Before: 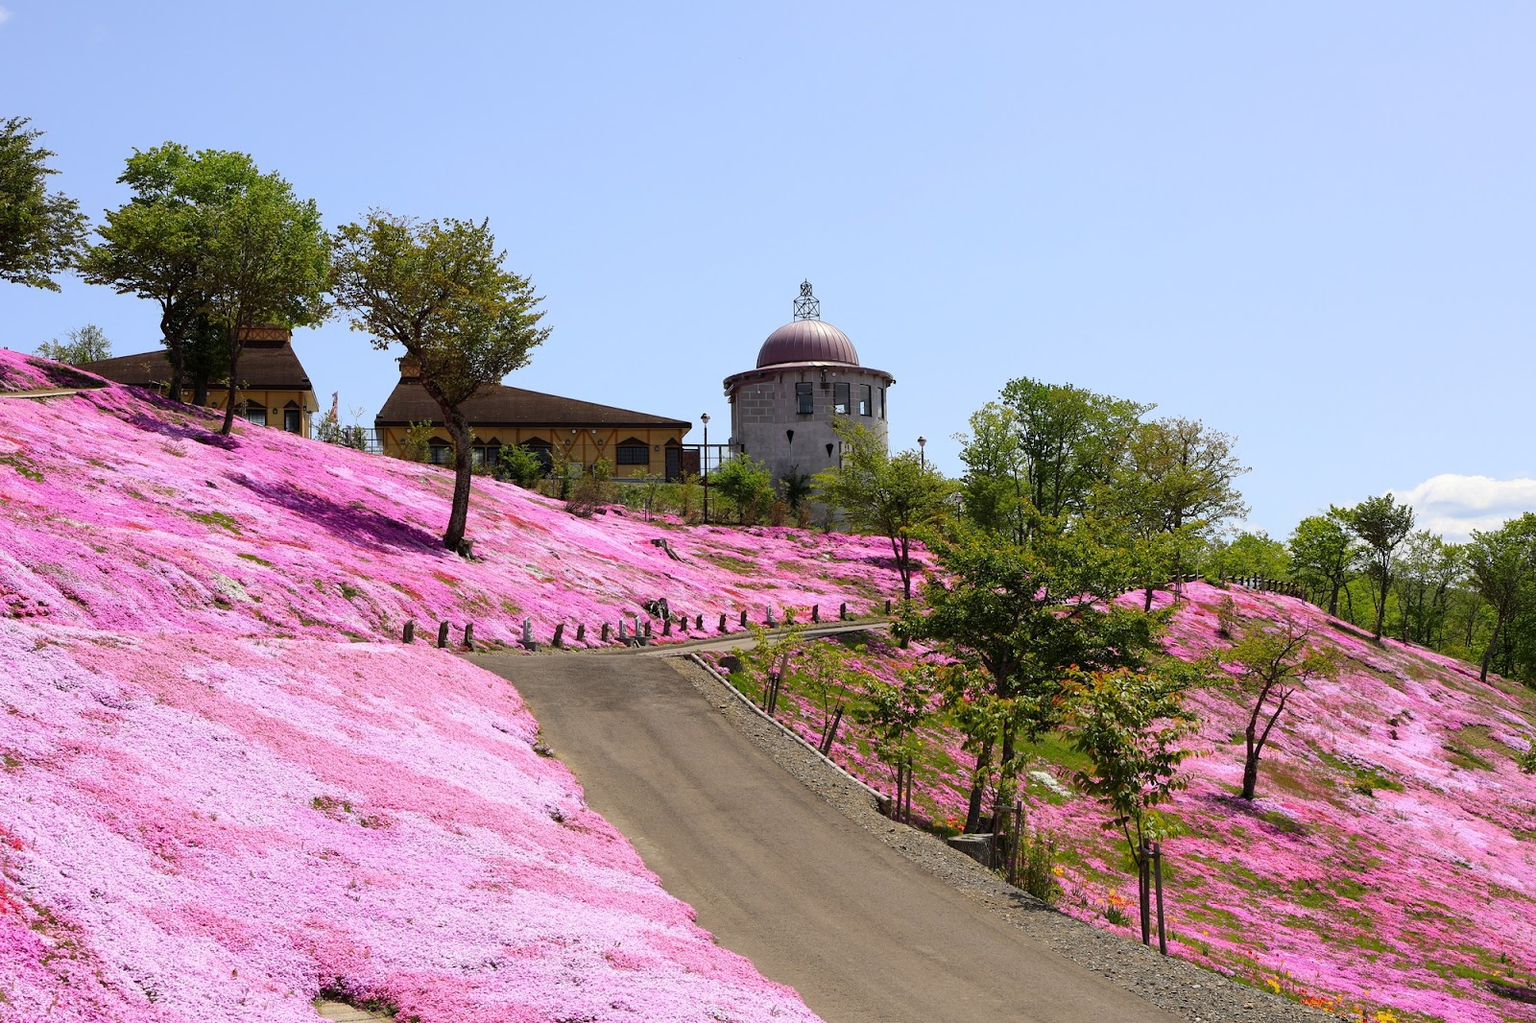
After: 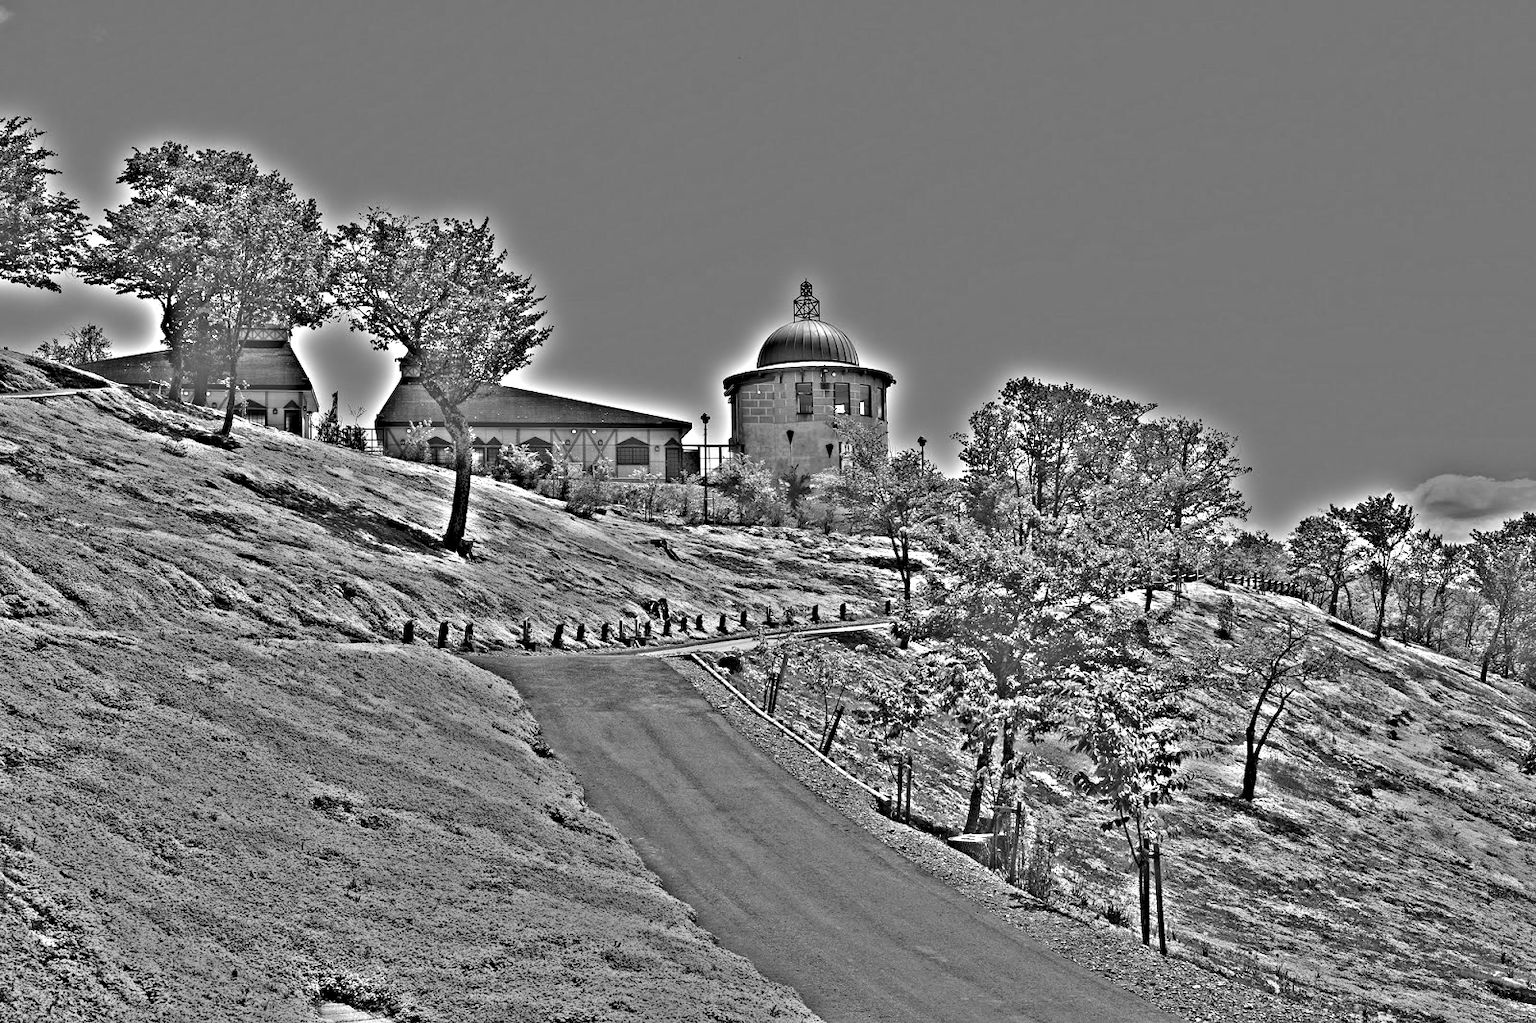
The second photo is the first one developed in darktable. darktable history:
highpass: on, module defaults
shadows and highlights: radius 108.52, shadows 23.73, highlights -59.32, low approximation 0.01, soften with gaussian
